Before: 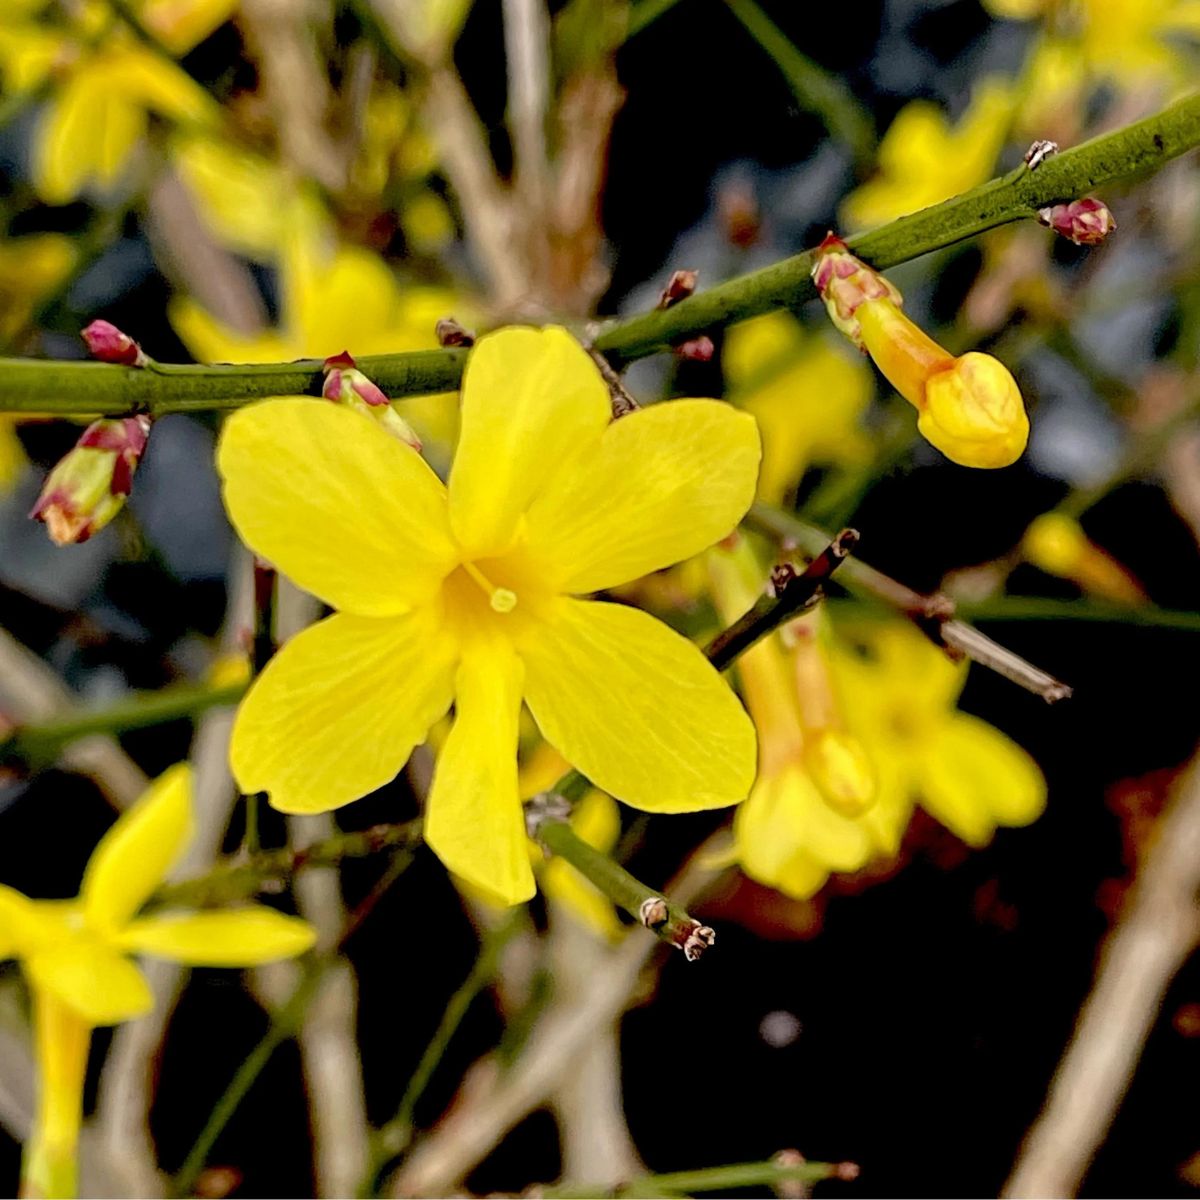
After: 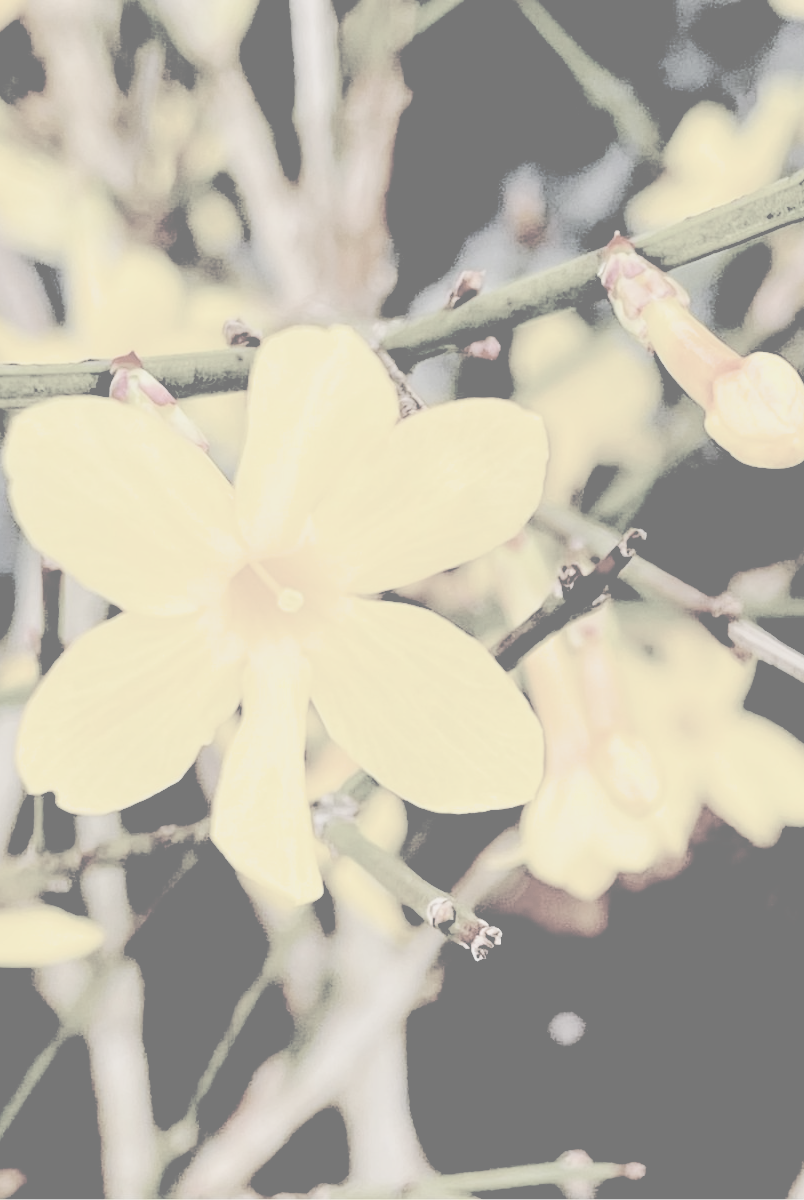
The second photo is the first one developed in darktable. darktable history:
crop and rotate: left 17.751%, right 15.216%
exposure: exposure 0.607 EV, compensate highlight preservation false
filmic rgb: black relative exposure -3.4 EV, white relative exposure 3.45 EV, hardness 2.36, contrast 1.104
tone curve: curves: ch0 [(0, 0.015) (0.037, 0.032) (0.131, 0.113) (0.275, 0.26) (0.497, 0.531) (0.617, 0.663) (0.704, 0.748) (0.813, 0.842) (0.911, 0.931) (0.997, 1)]; ch1 [(0, 0) (0.301, 0.3) (0.444, 0.438) (0.493, 0.494) (0.501, 0.499) (0.534, 0.543) (0.582, 0.605) (0.658, 0.687) (0.746, 0.79) (1, 1)]; ch2 [(0, 0) (0.246, 0.234) (0.36, 0.356) (0.415, 0.426) (0.476, 0.492) (0.502, 0.499) (0.525, 0.513) (0.533, 0.534) (0.586, 0.598) (0.634, 0.643) (0.706, 0.717) (0.853, 0.83) (1, 0.951)], preserve colors none
contrast brightness saturation: contrast -0.301, brightness 0.75, saturation -0.776
